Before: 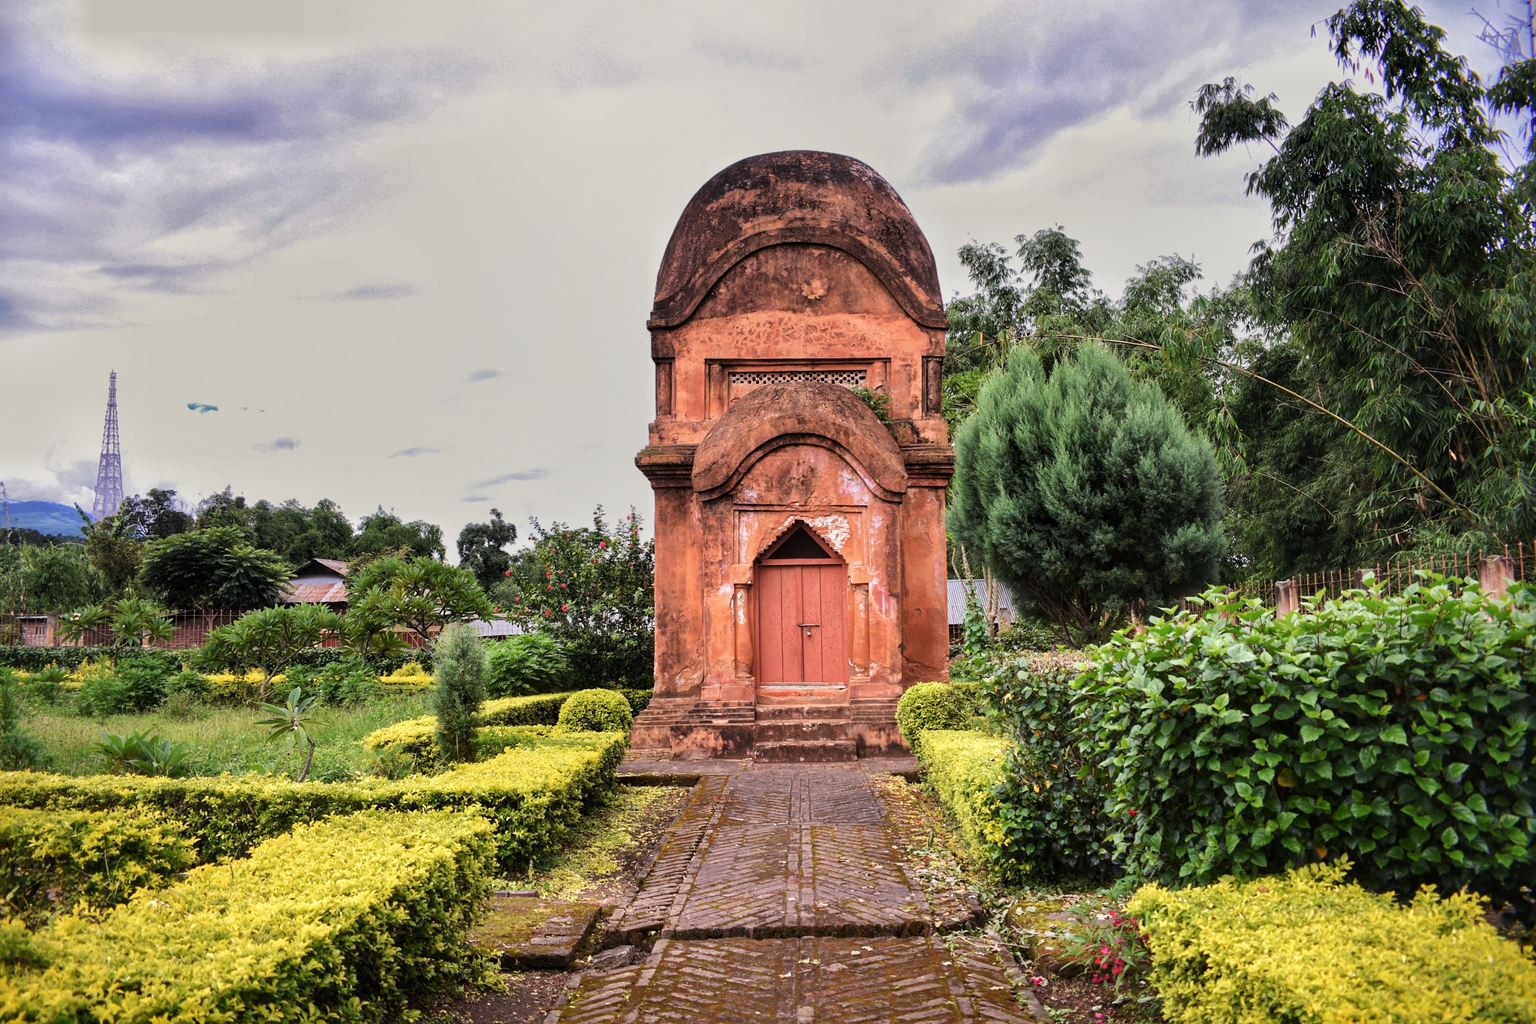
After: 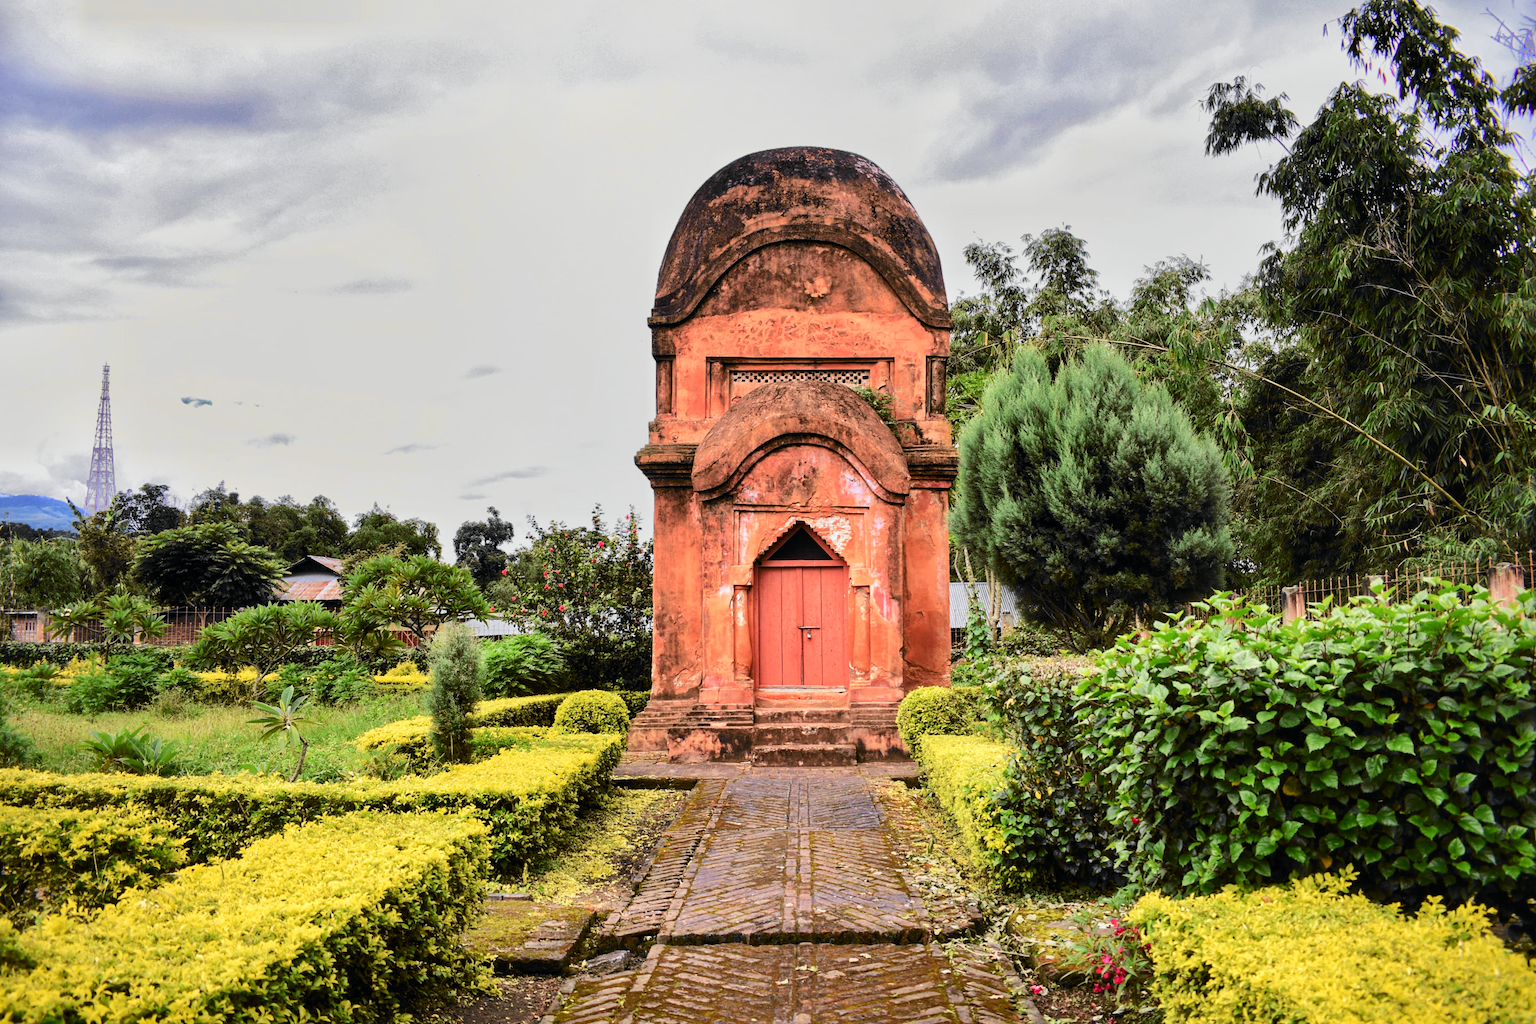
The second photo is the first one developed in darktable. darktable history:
crop and rotate: angle -0.5°
tone curve: curves: ch0 [(0, 0) (0.071, 0.047) (0.266, 0.26) (0.483, 0.554) (0.753, 0.811) (1, 0.983)]; ch1 [(0, 0) (0.346, 0.307) (0.408, 0.387) (0.463, 0.465) (0.482, 0.493) (0.502, 0.499) (0.517, 0.502) (0.55, 0.548) (0.597, 0.61) (0.651, 0.698) (1, 1)]; ch2 [(0, 0) (0.346, 0.34) (0.434, 0.46) (0.485, 0.494) (0.5, 0.498) (0.517, 0.506) (0.526, 0.545) (0.583, 0.61) (0.625, 0.659) (1, 1)], color space Lab, independent channels, preserve colors none
